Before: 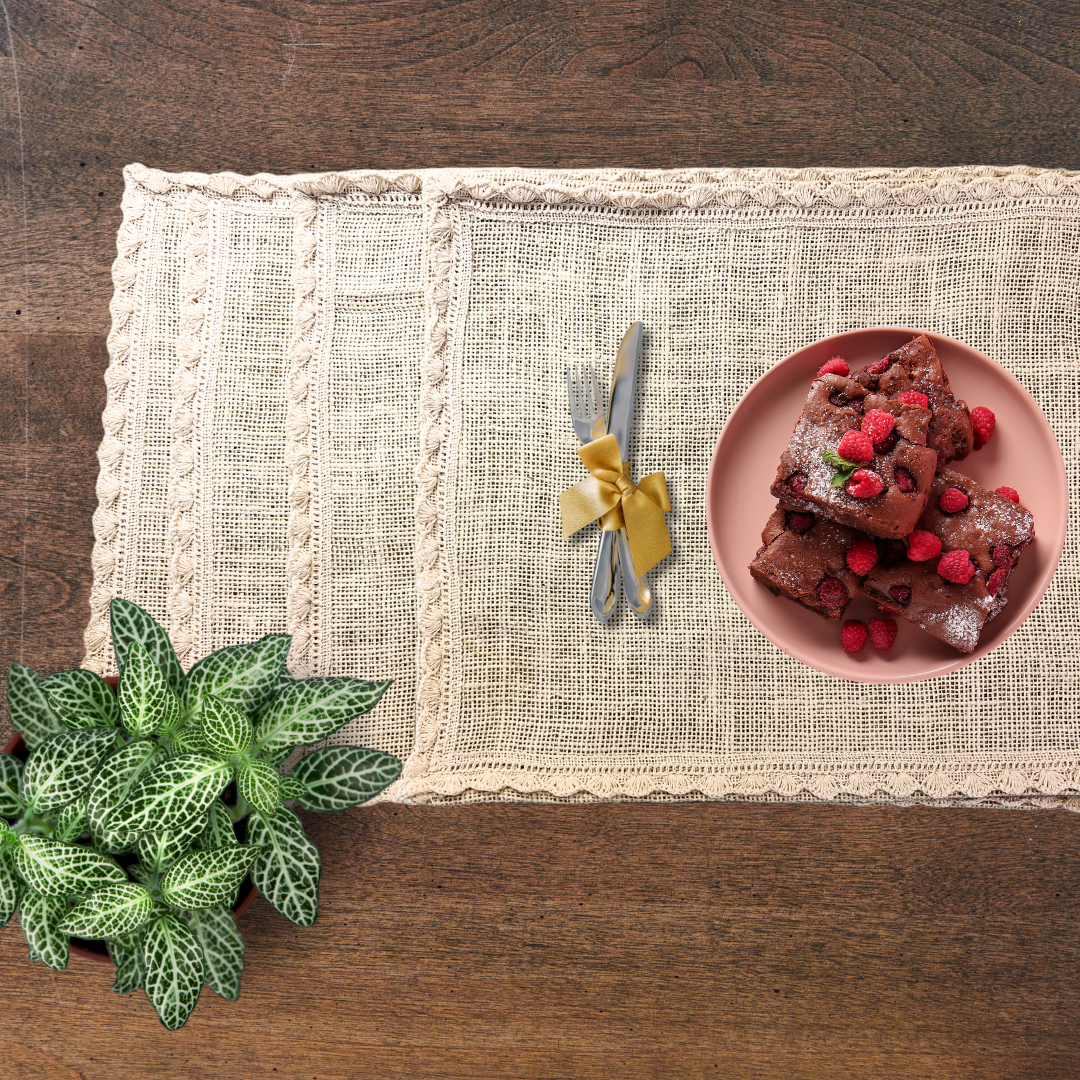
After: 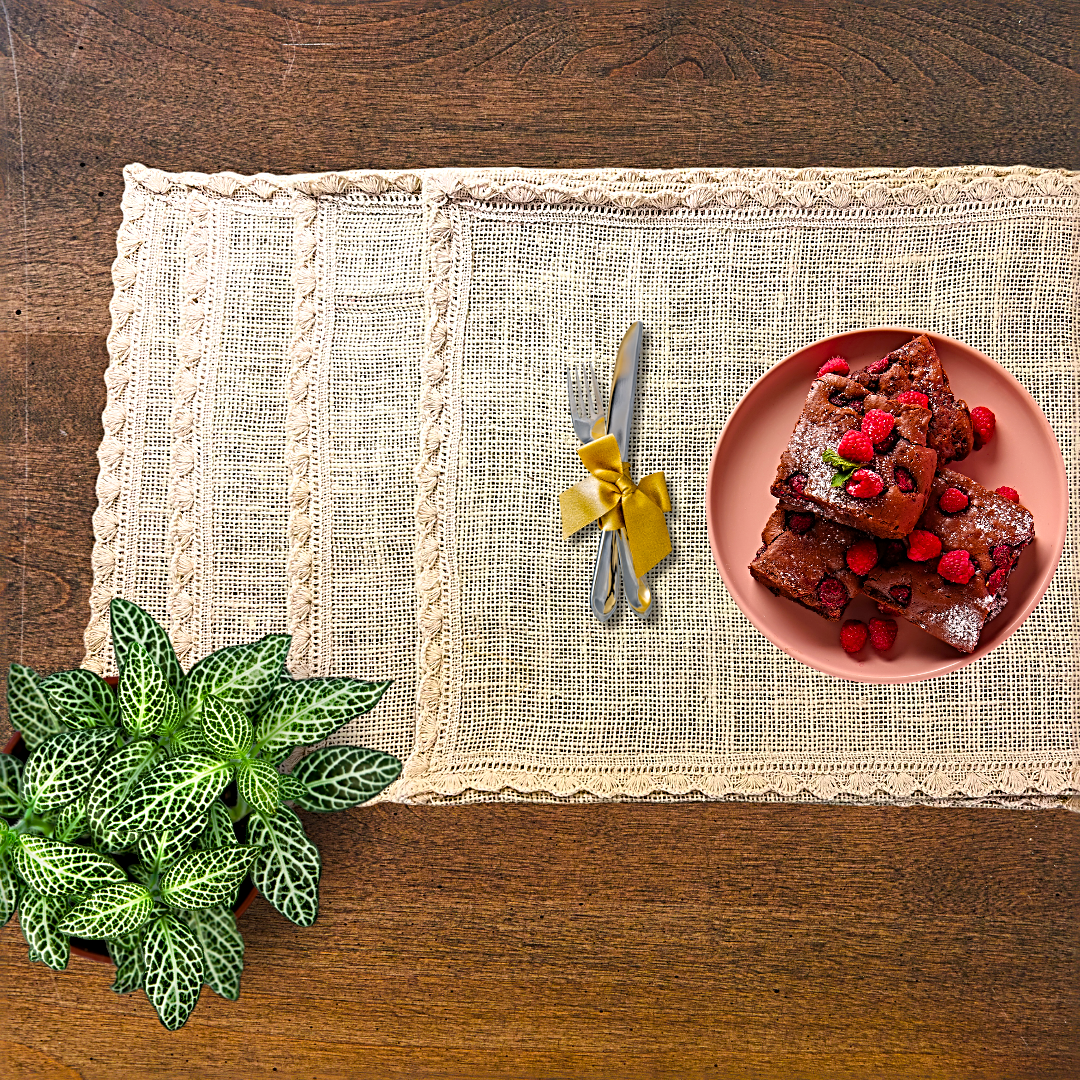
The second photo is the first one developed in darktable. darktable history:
color balance rgb: linear chroma grading › global chroma 15%, perceptual saturation grading › global saturation 30%
sharpen: radius 3.025, amount 0.757
